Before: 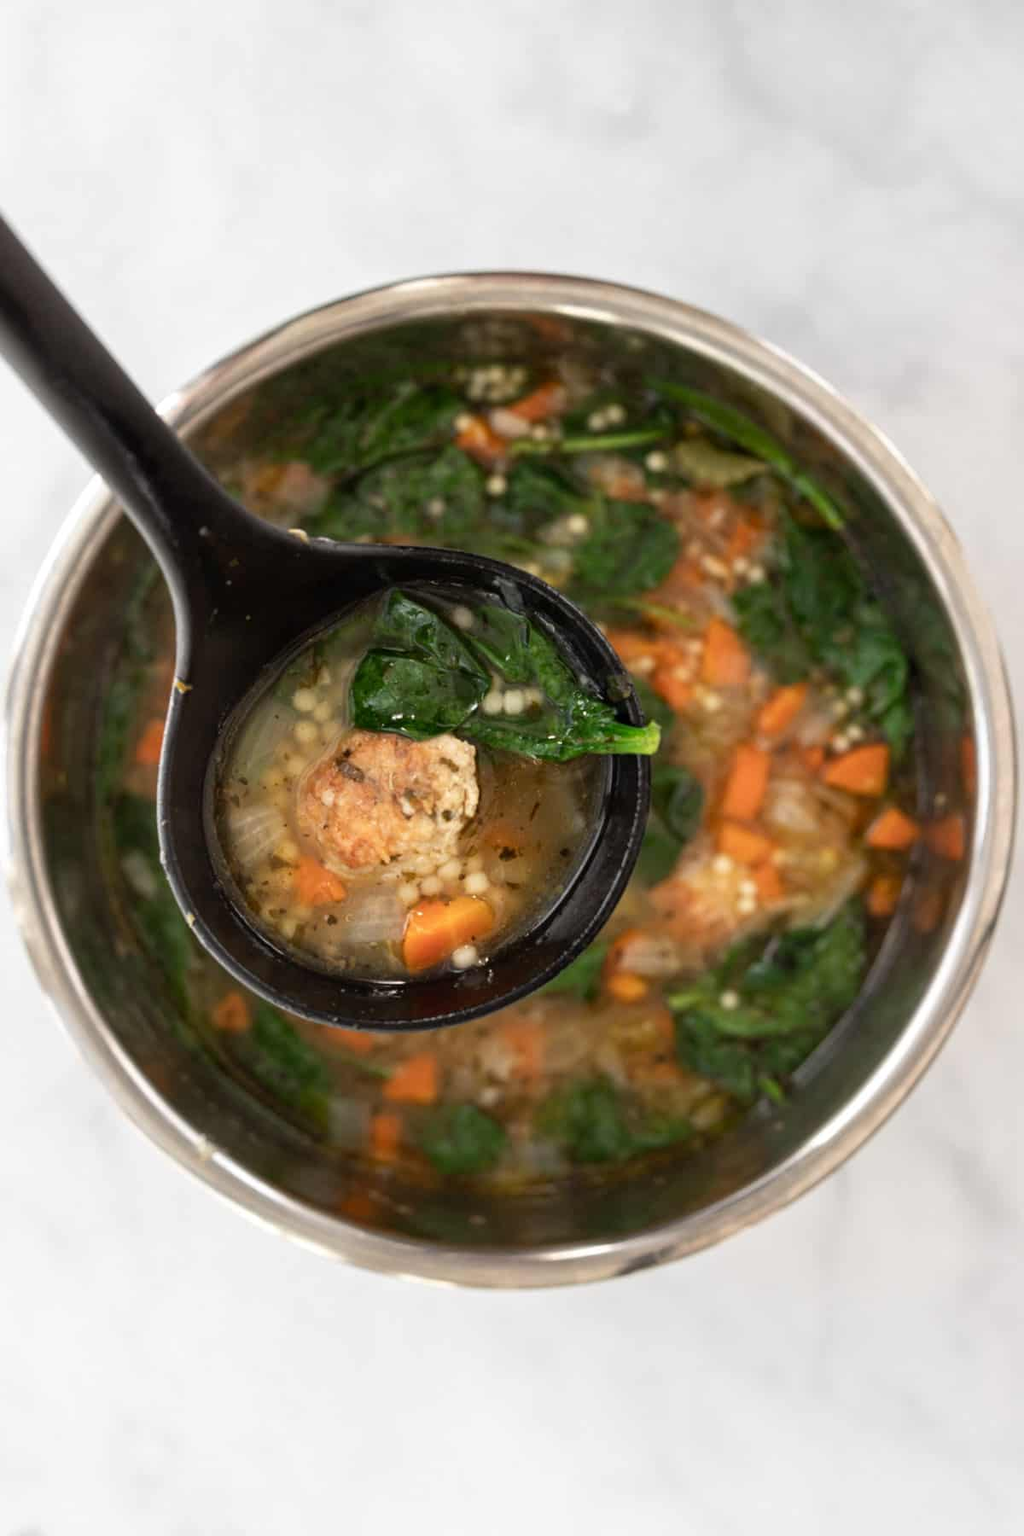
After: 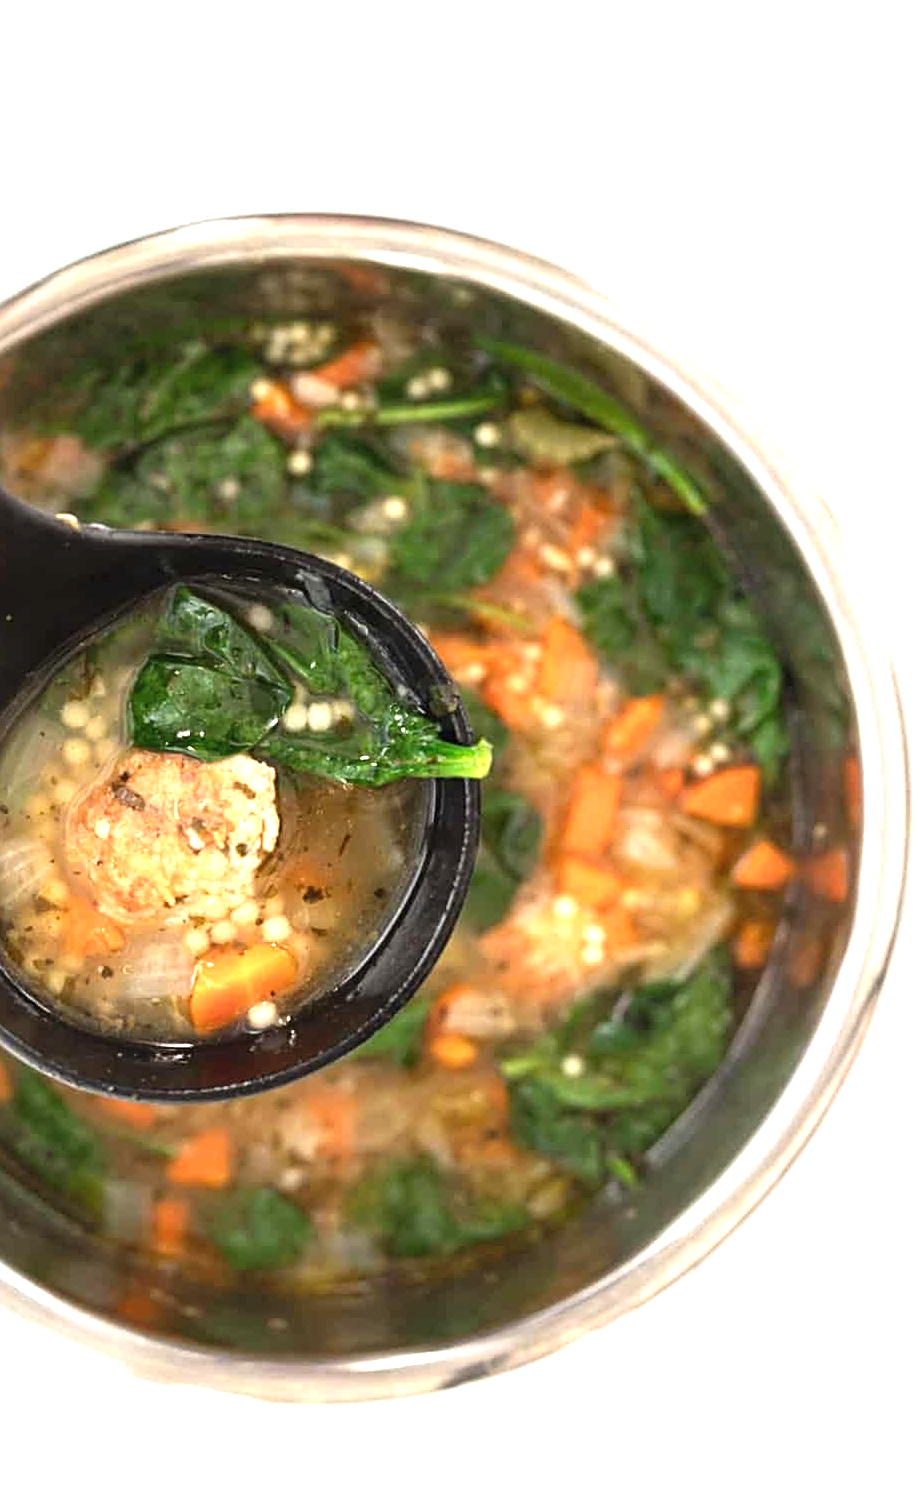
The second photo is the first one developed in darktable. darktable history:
crop: left 23.541%, top 5.895%, bottom 11.593%
sharpen: amount 0.492
exposure: black level correction -0.002, exposure 1.115 EV, compensate highlight preservation false
tone equalizer: on, module defaults
